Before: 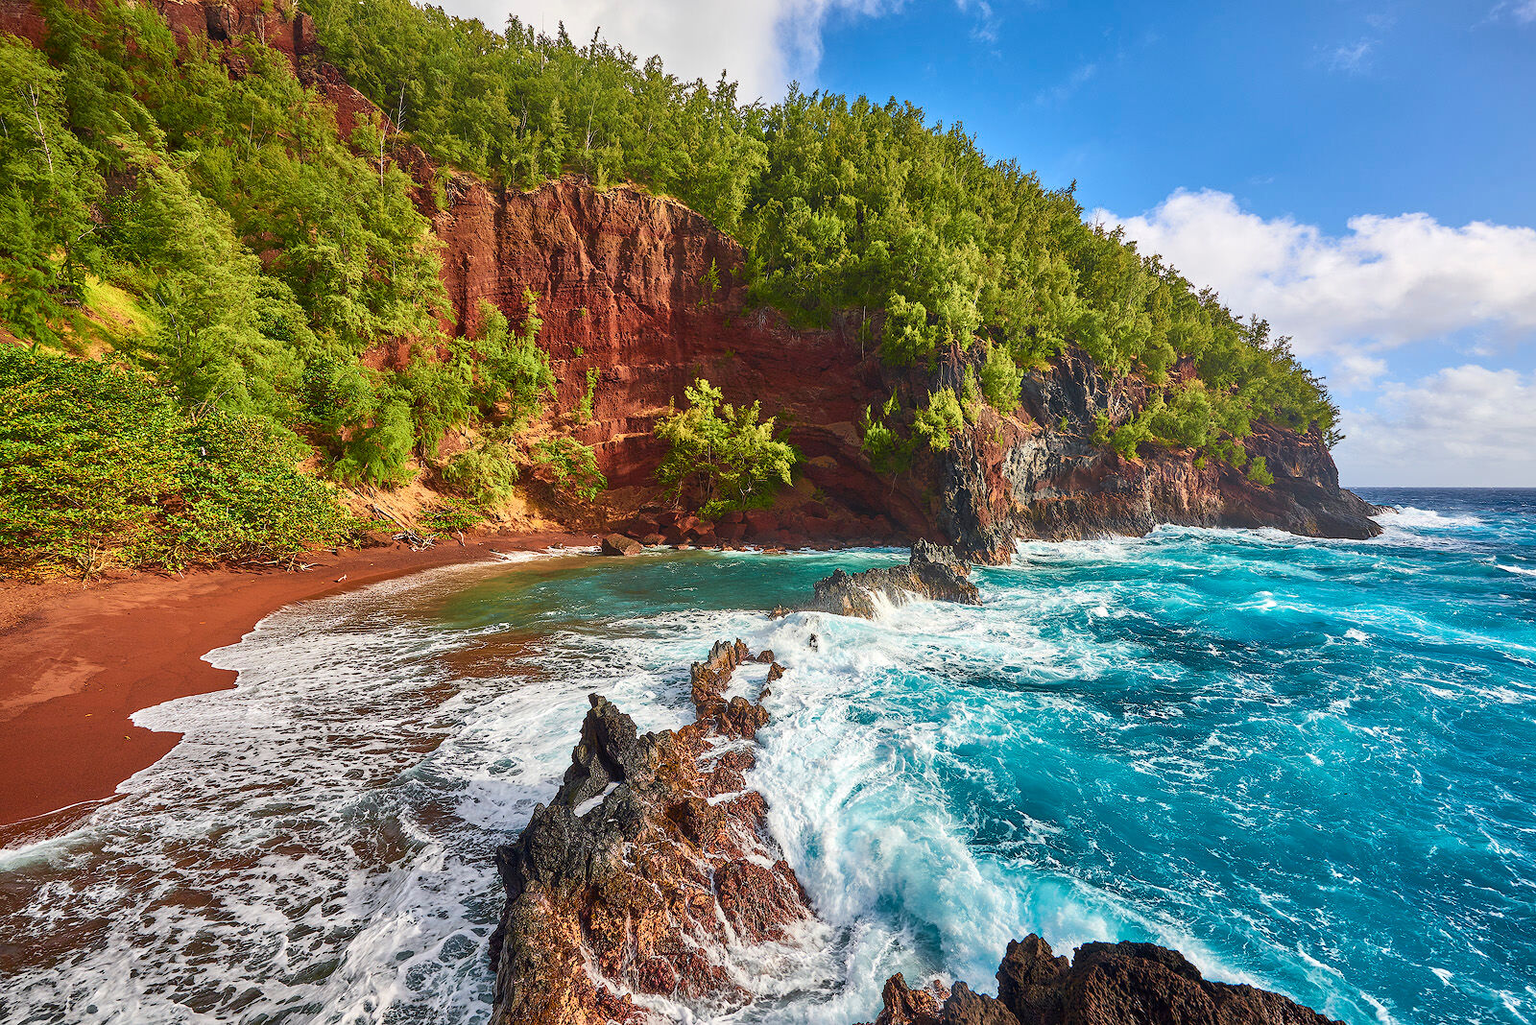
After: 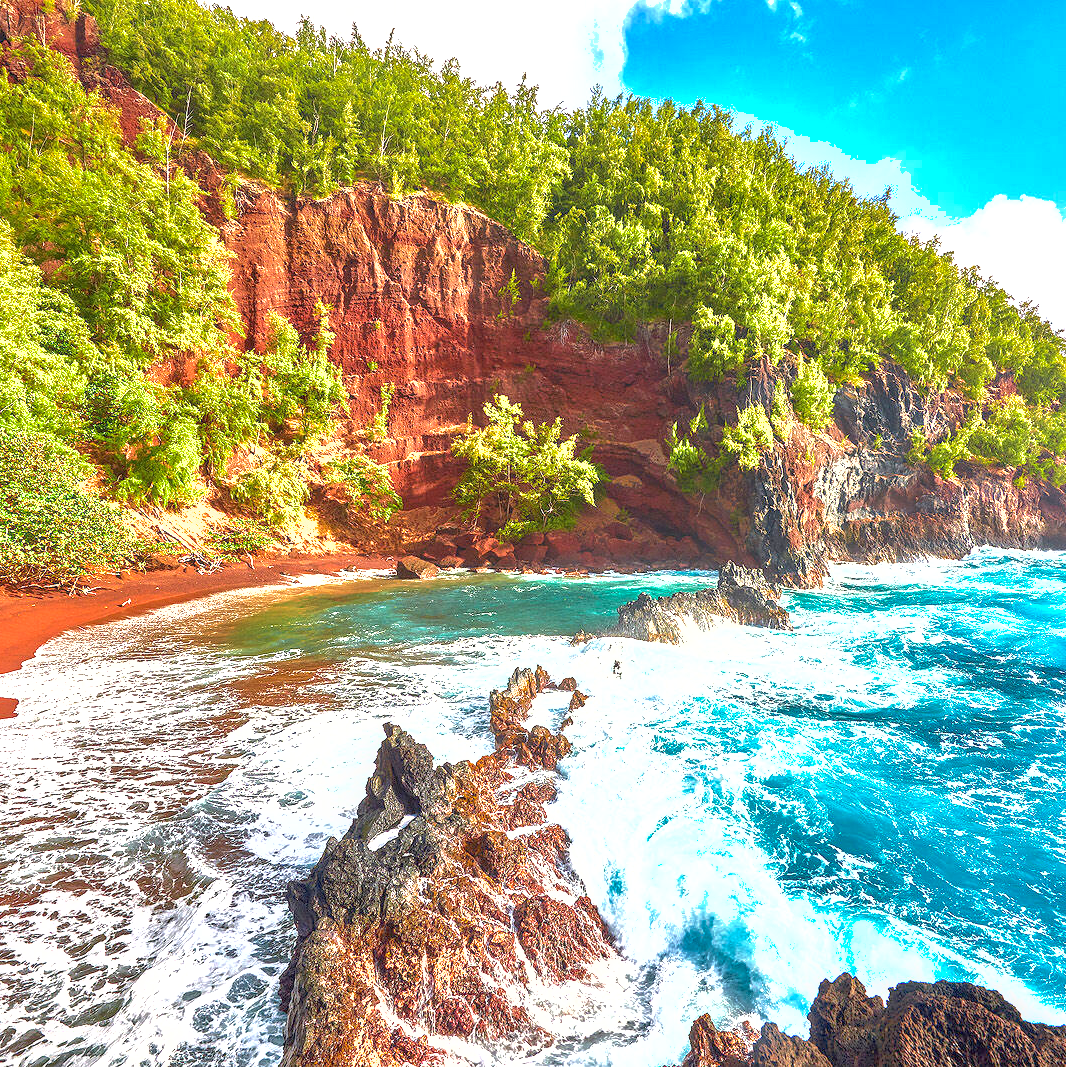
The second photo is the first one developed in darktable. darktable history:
local contrast: on, module defaults
exposure: black level correction 0, exposure 2.097 EV, compensate exposure bias true, compensate highlight preservation false
shadows and highlights: on, module defaults
crop and rotate: left 14.431%, right 18.919%
